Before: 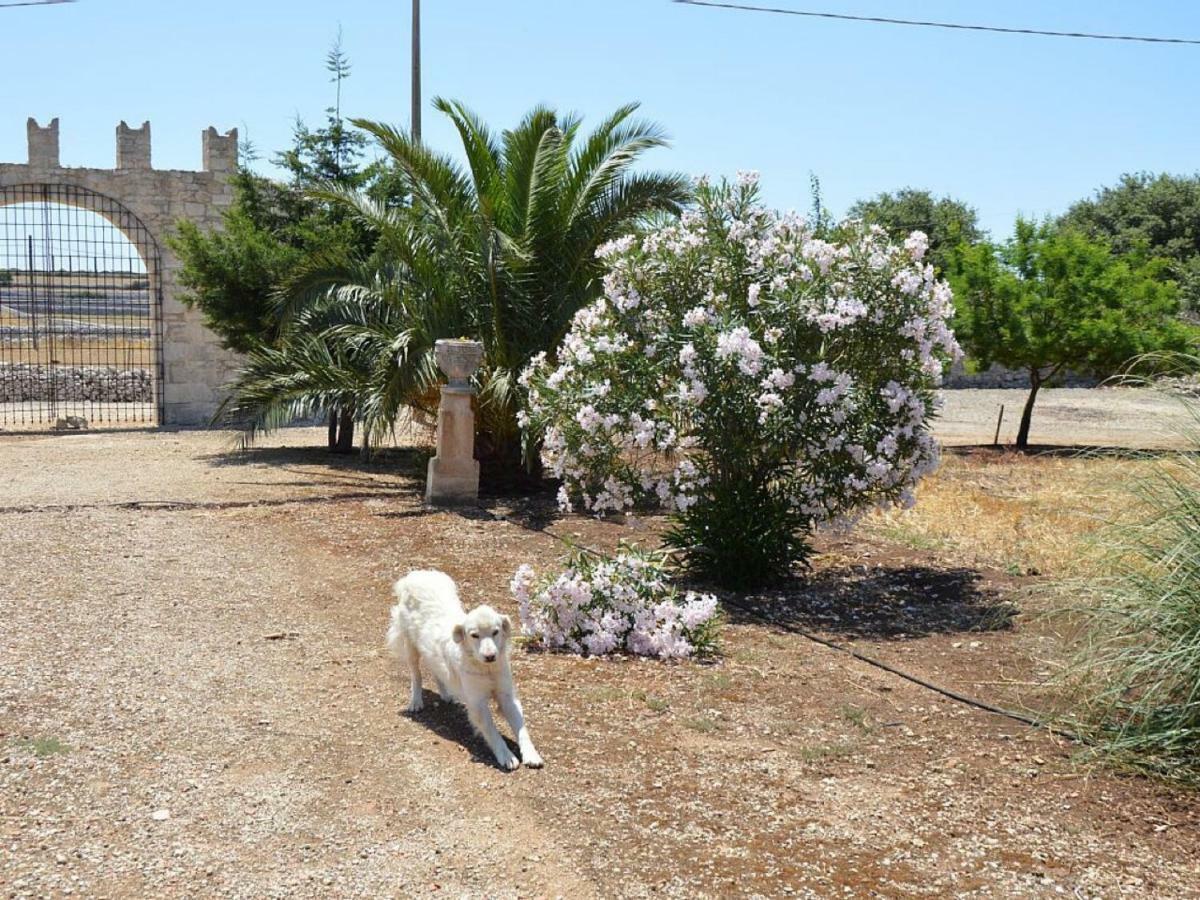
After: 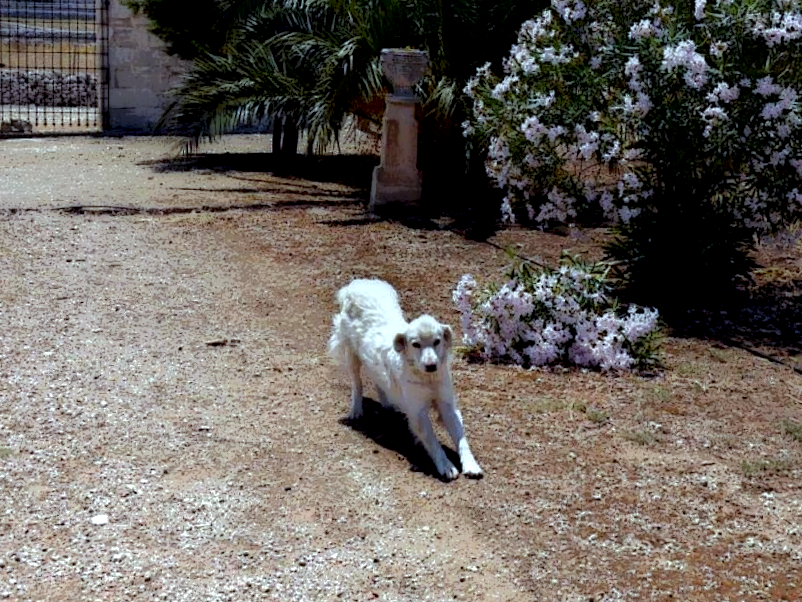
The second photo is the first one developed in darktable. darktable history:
white balance: red 1.188, blue 1.11
color balance: mode lift, gamma, gain (sRGB), lift [0.997, 0.979, 1.021, 1.011], gamma [1, 1.084, 0.916, 0.998], gain [1, 0.87, 1.13, 1.101], contrast 4.55%, contrast fulcrum 38.24%, output saturation 104.09%
rotate and perspective: crop left 0, crop top 0
crop and rotate: angle -0.82°, left 3.85%, top 31.828%, right 27.992%
local contrast: highlights 0%, shadows 198%, detail 164%, midtone range 0.001
